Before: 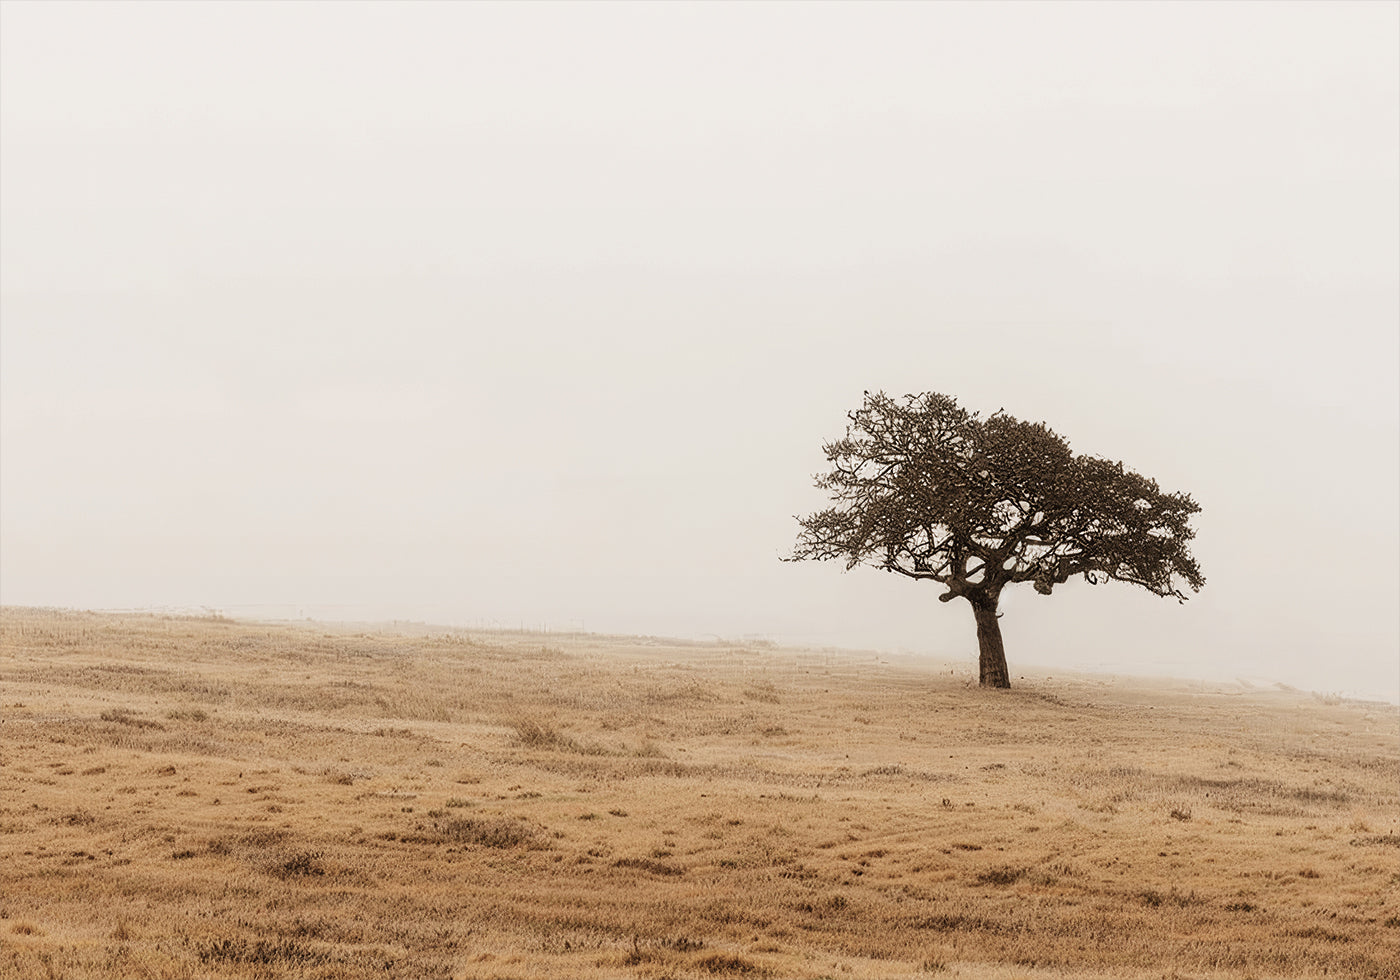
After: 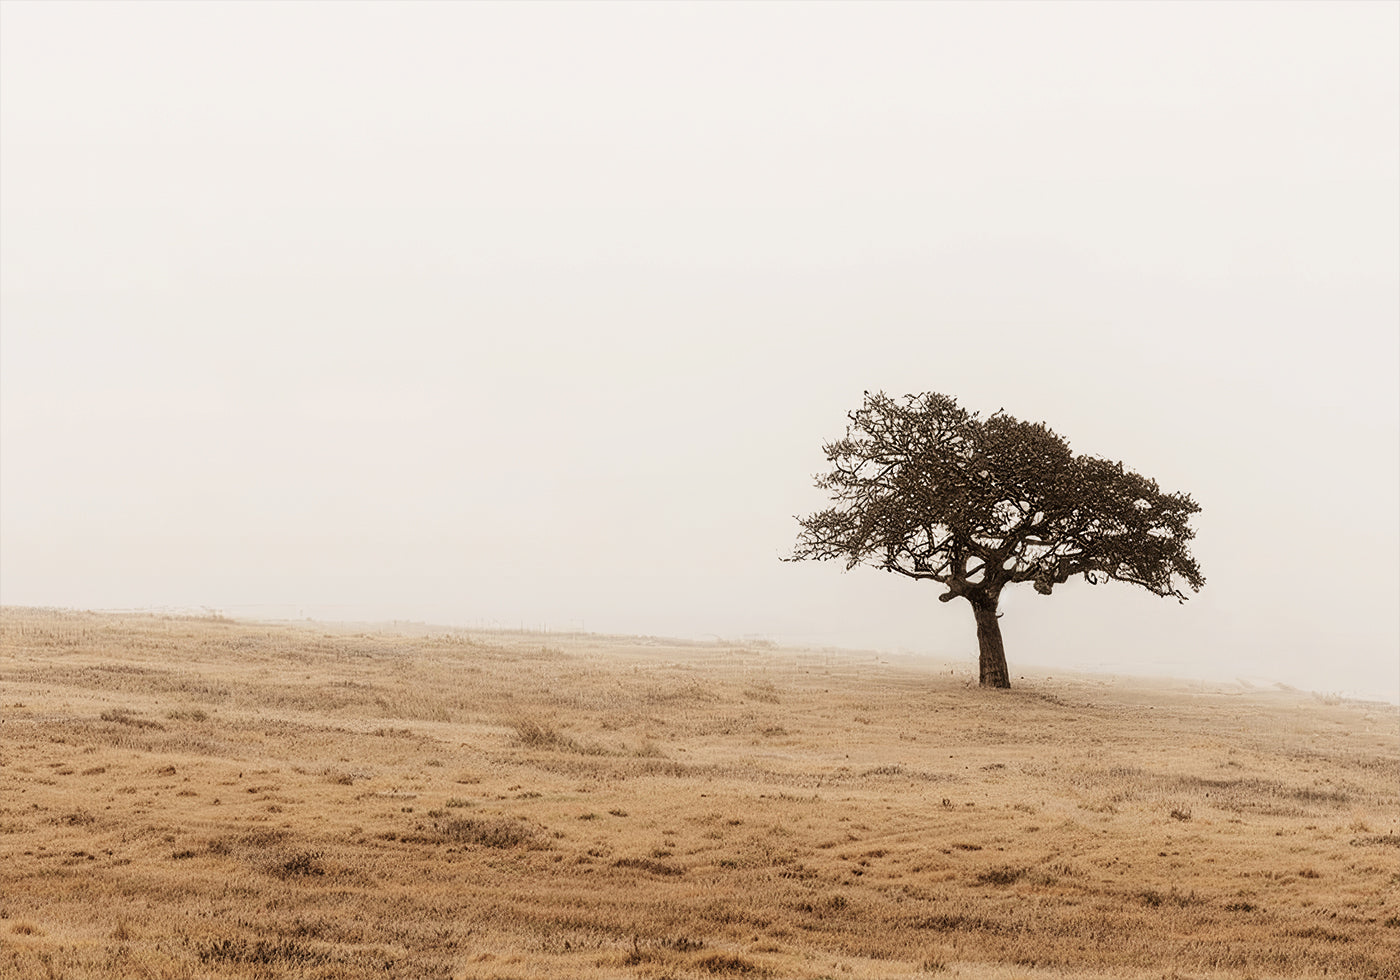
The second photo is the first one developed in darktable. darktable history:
shadows and highlights: shadows -31.47, highlights 30.51
